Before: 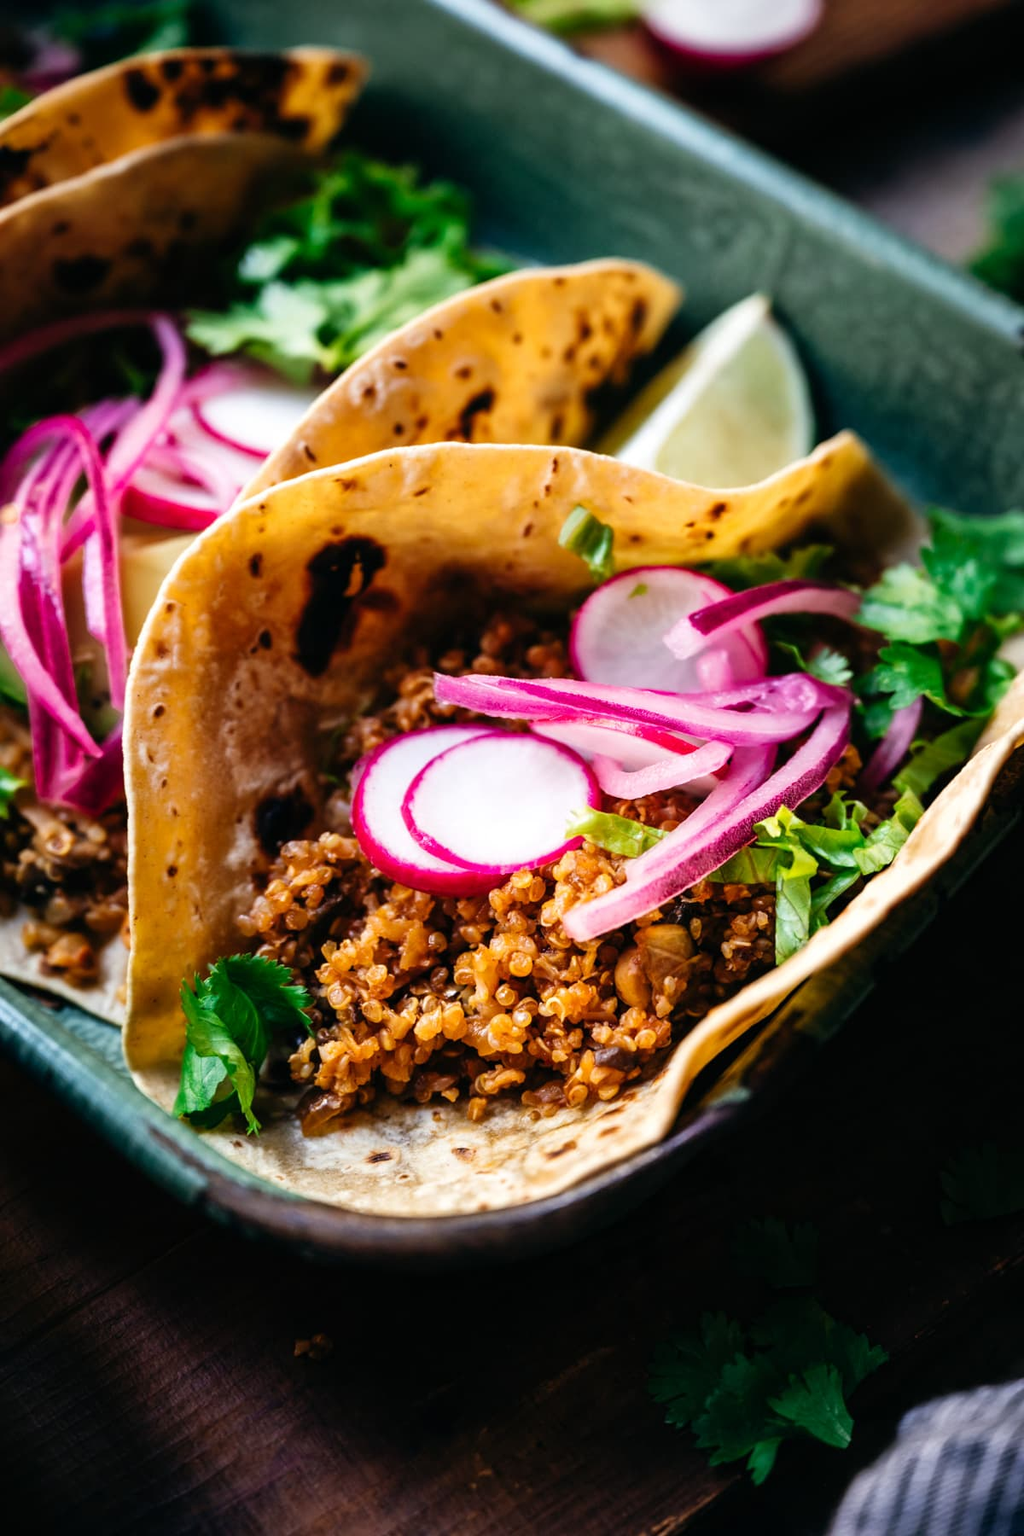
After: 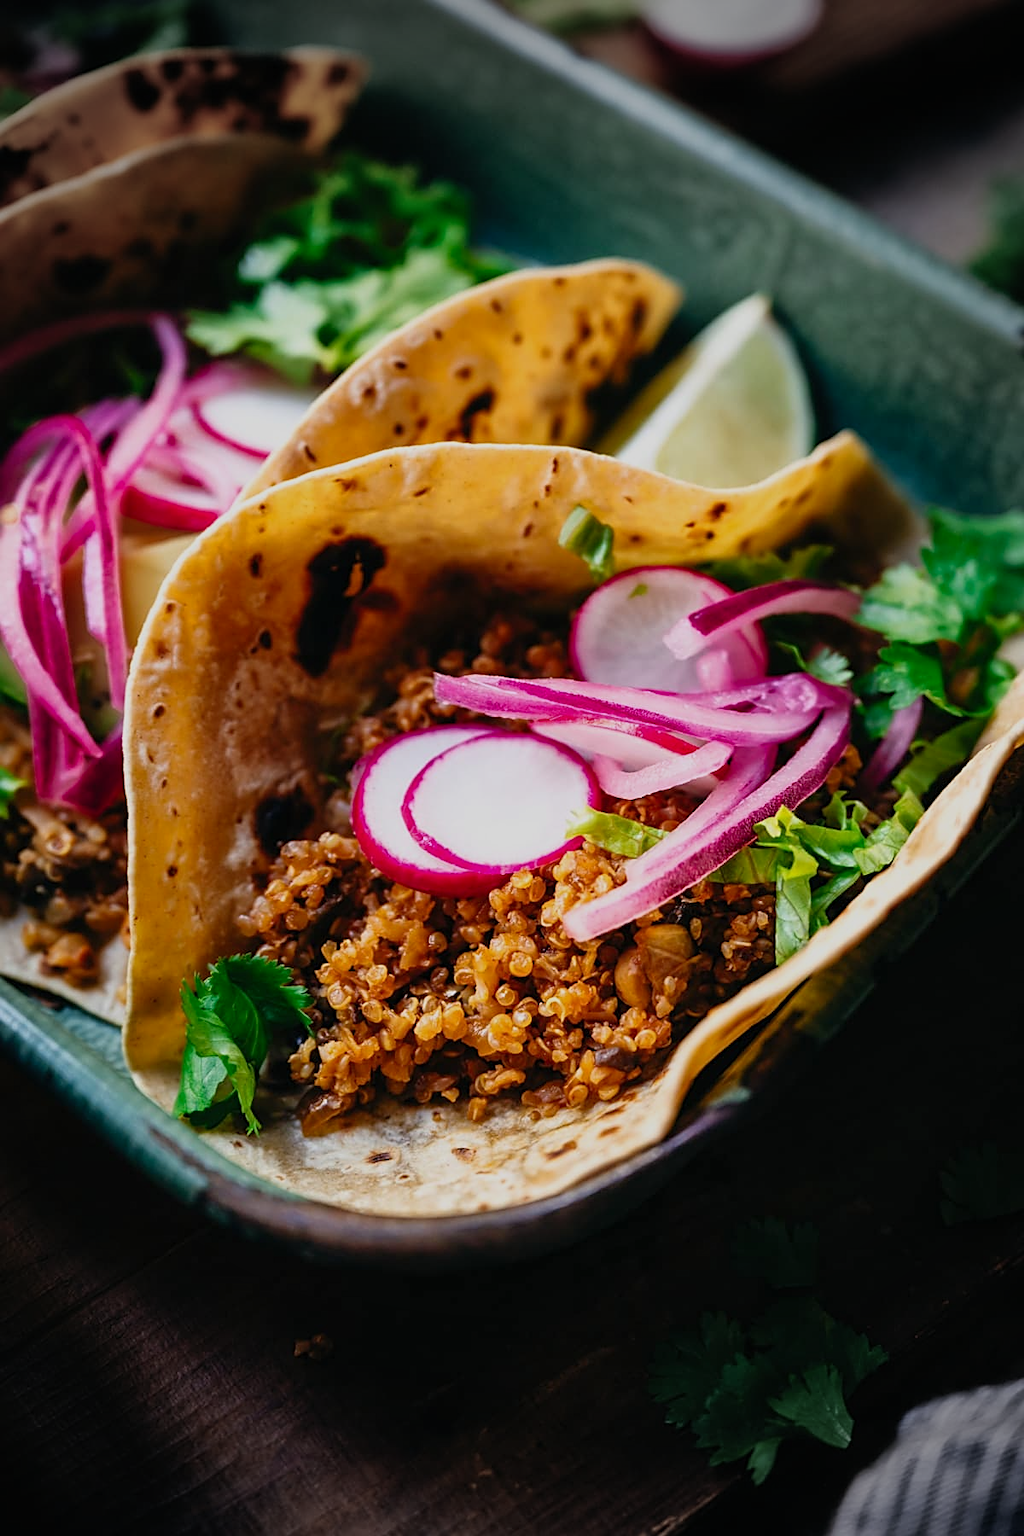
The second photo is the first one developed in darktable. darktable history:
vignetting: fall-off start 68.5%, fall-off radius 29.8%, width/height ratio 0.993, shape 0.854, unbound false
contrast brightness saturation: contrast 0.201, brightness 0.142, saturation 0.14
tone equalizer: -8 EV -0.019 EV, -7 EV 0.031 EV, -6 EV -0.008 EV, -5 EV 0.007 EV, -4 EV -0.04 EV, -3 EV -0.23 EV, -2 EV -0.635 EV, -1 EV -1 EV, +0 EV -0.97 EV, smoothing diameter 24.86%, edges refinement/feathering 9.02, preserve details guided filter
sharpen: on, module defaults
exposure: compensate exposure bias true, compensate highlight preservation false
